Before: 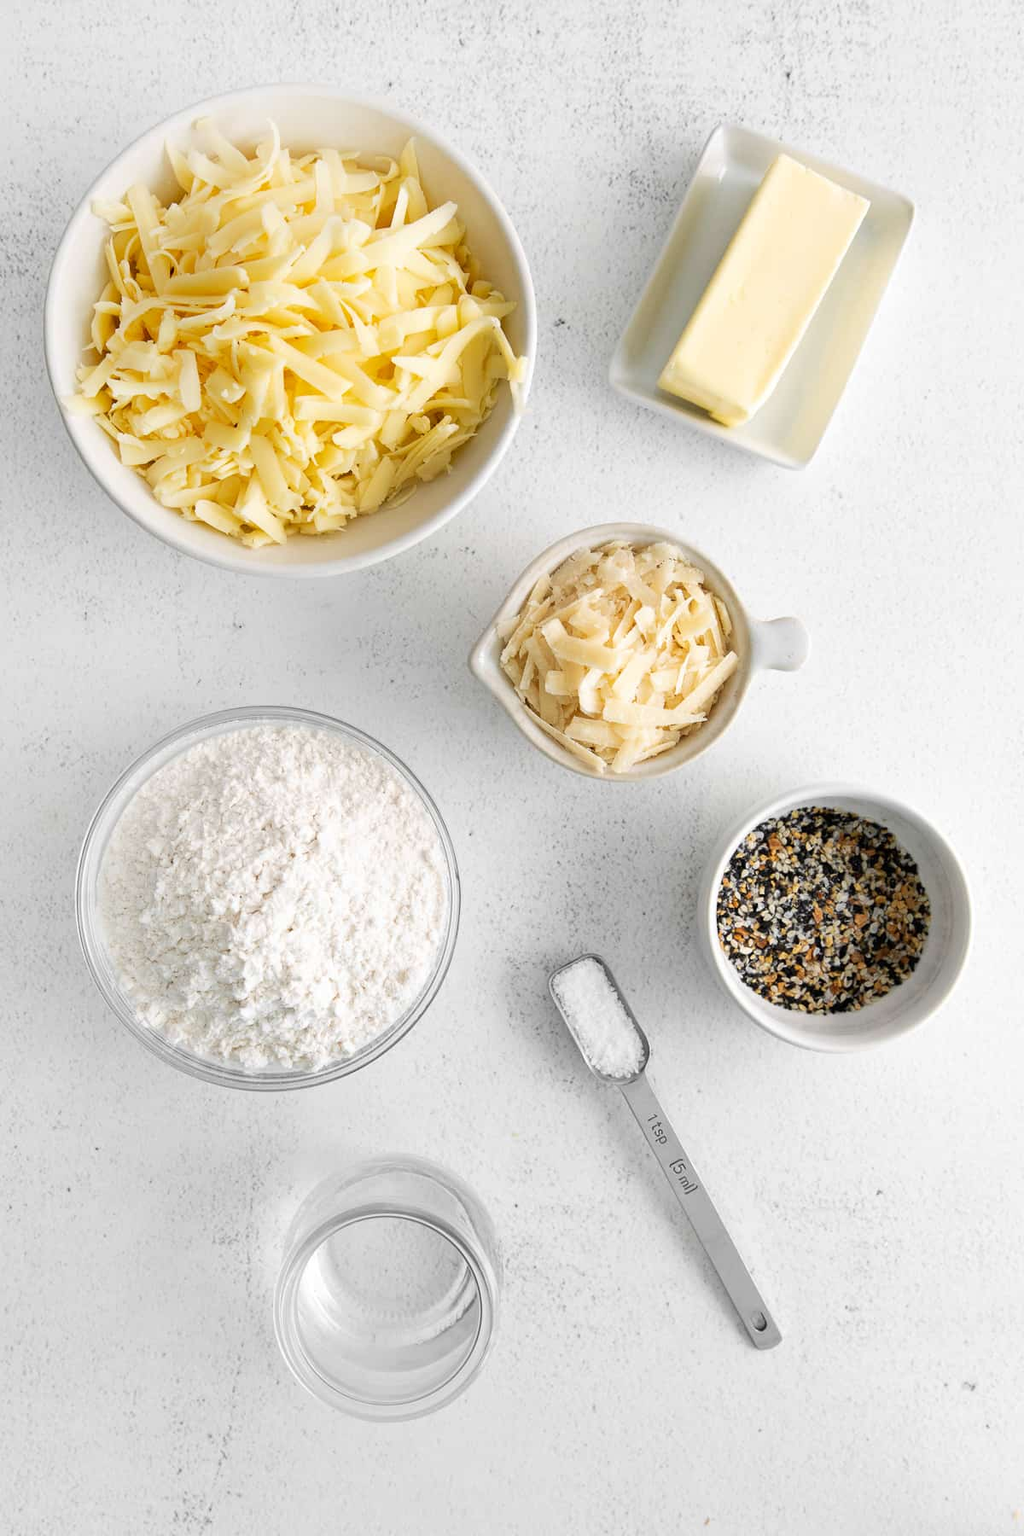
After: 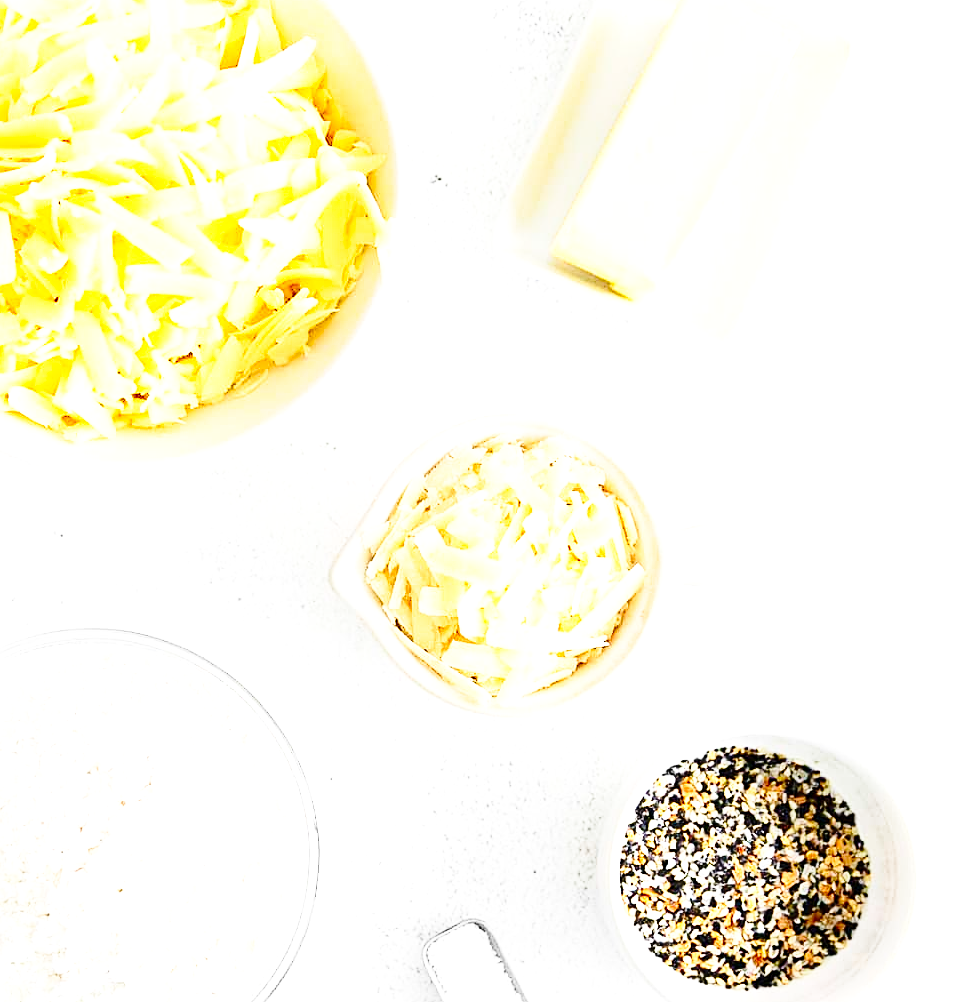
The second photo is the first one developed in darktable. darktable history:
crop: left 18.38%, top 11.092%, right 2.134%, bottom 33.217%
contrast brightness saturation: contrast 0.18, saturation 0.3
base curve: curves: ch0 [(0, 0) (0.028, 0.03) (0.121, 0.232) (0.46, 0.748) (0.859, 0.968) (1, 1)], preserve colors none
sharpen: on, module defaults
exposure: black level correction 0, exposure 1.1 EV, compensate exposure bias true, compensate highlight preservation false
